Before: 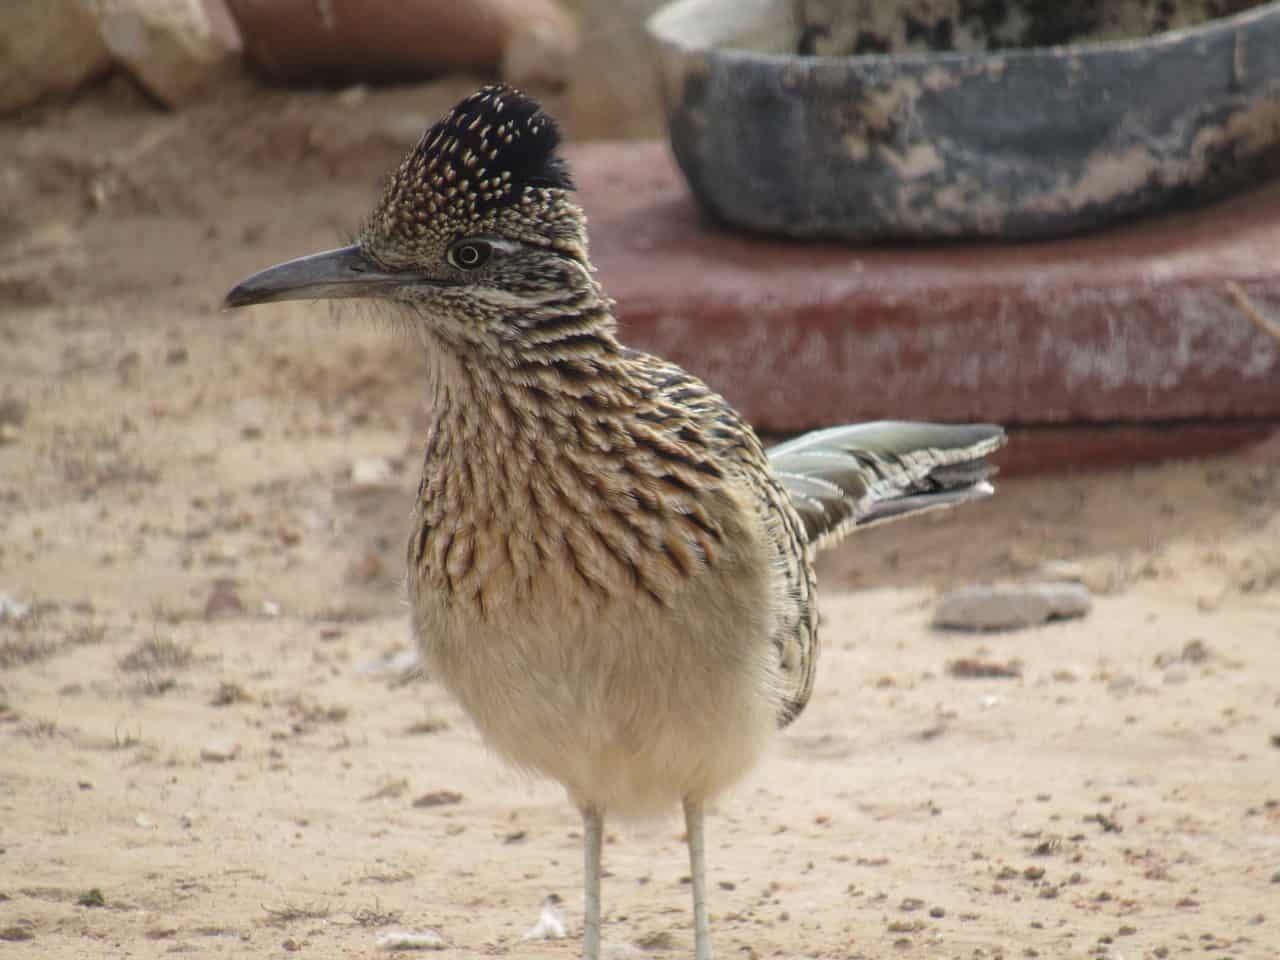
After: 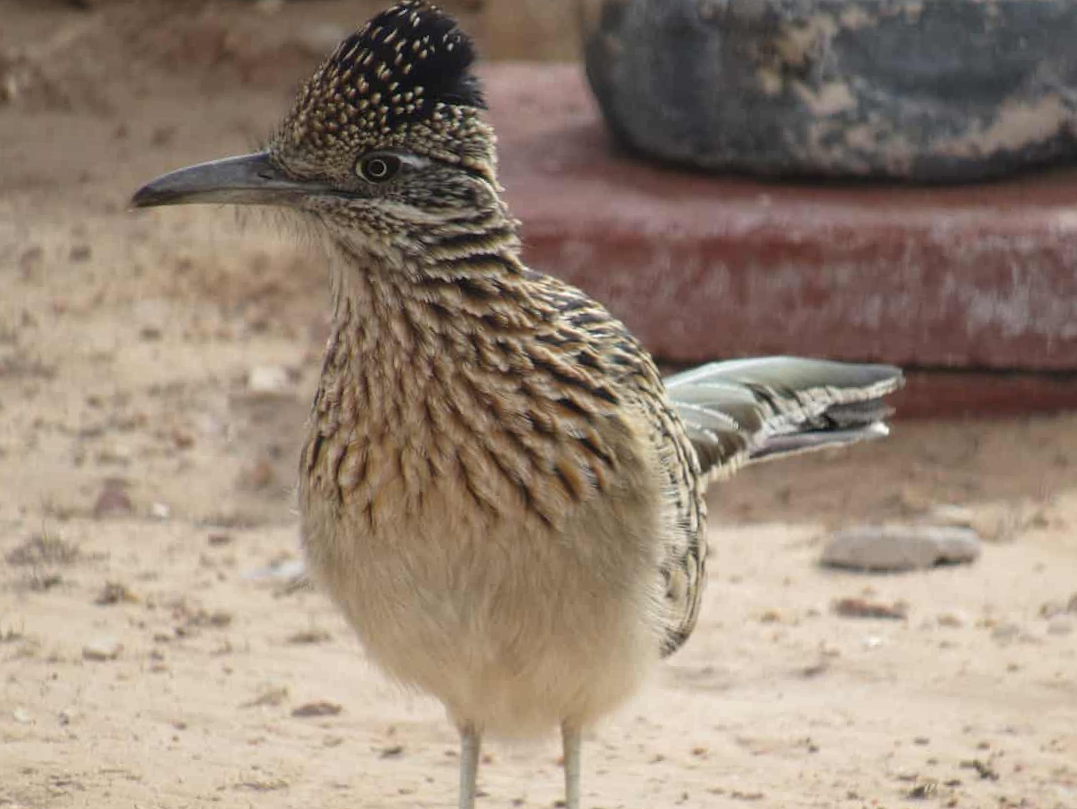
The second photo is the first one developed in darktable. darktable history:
tone equalizer: on, module defaults
crop and rotate: angle -3.11°, left 5.219%, top 5.175%, right 4.638%, bottom 4.536%
